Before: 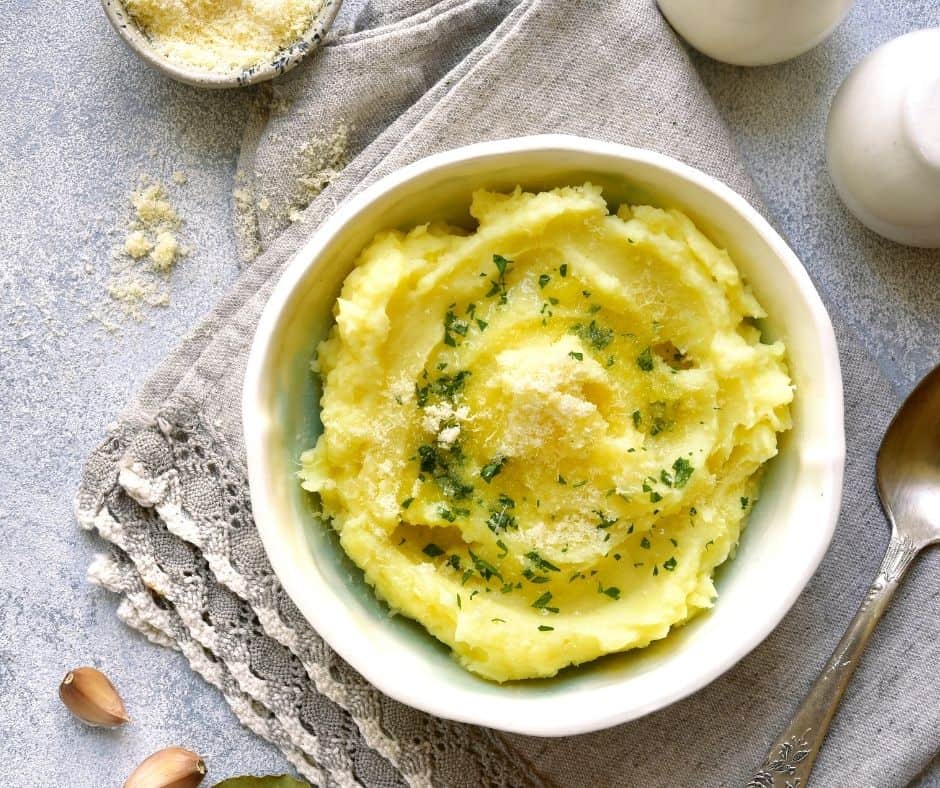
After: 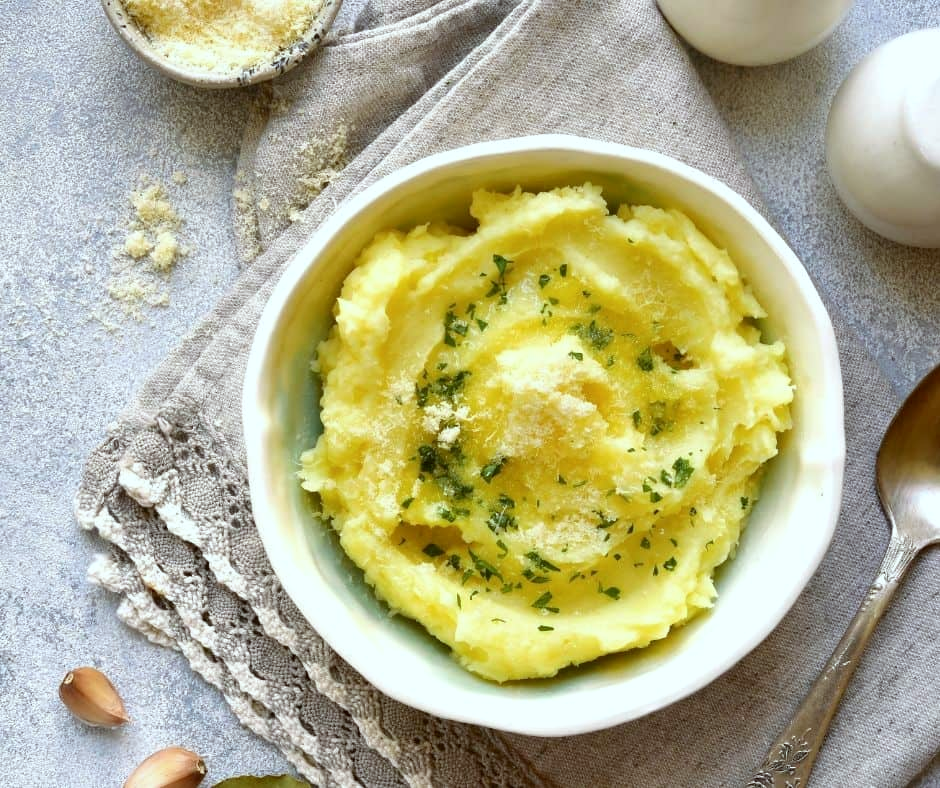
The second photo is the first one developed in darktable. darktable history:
color correction: highlights a* -4.99, highlights b* -3.62, shadows a* 4.19, shadows b* 4.1
